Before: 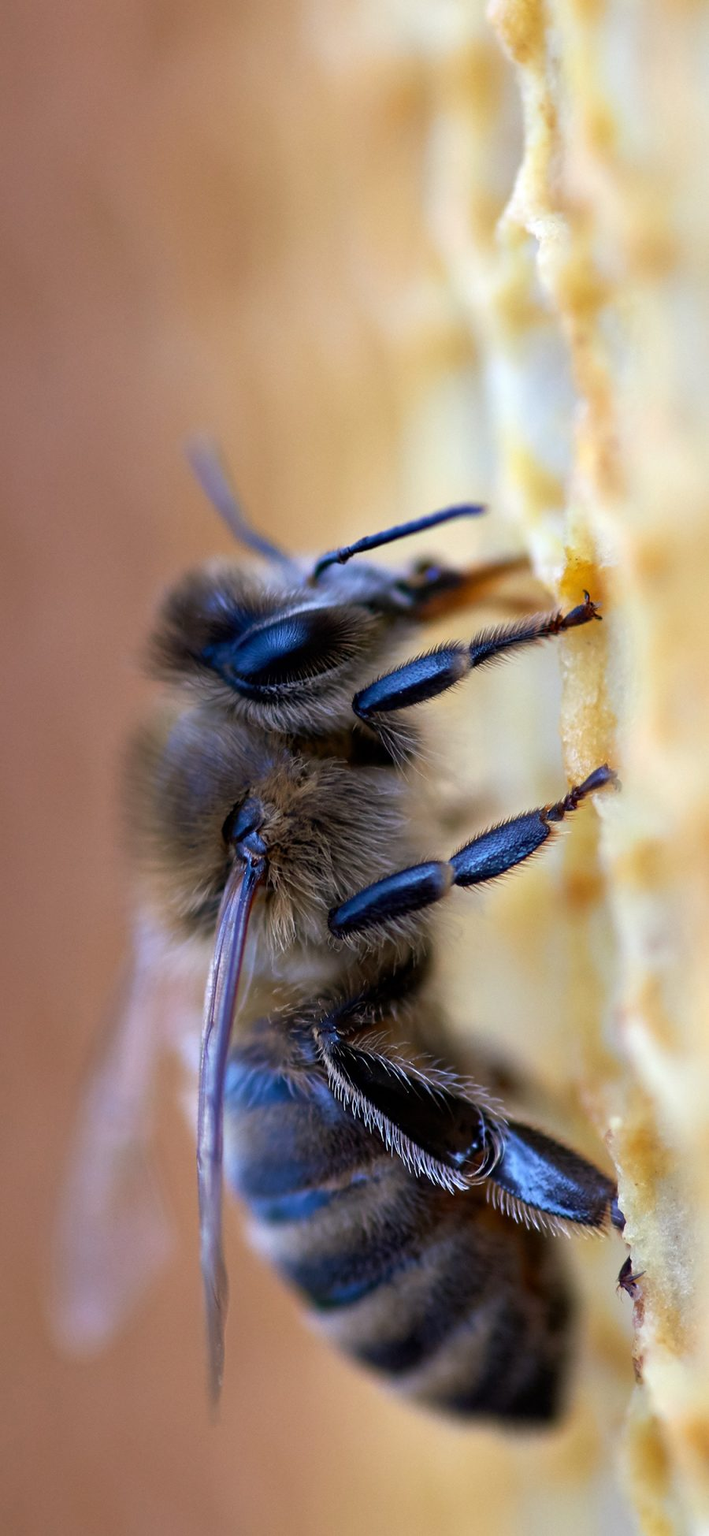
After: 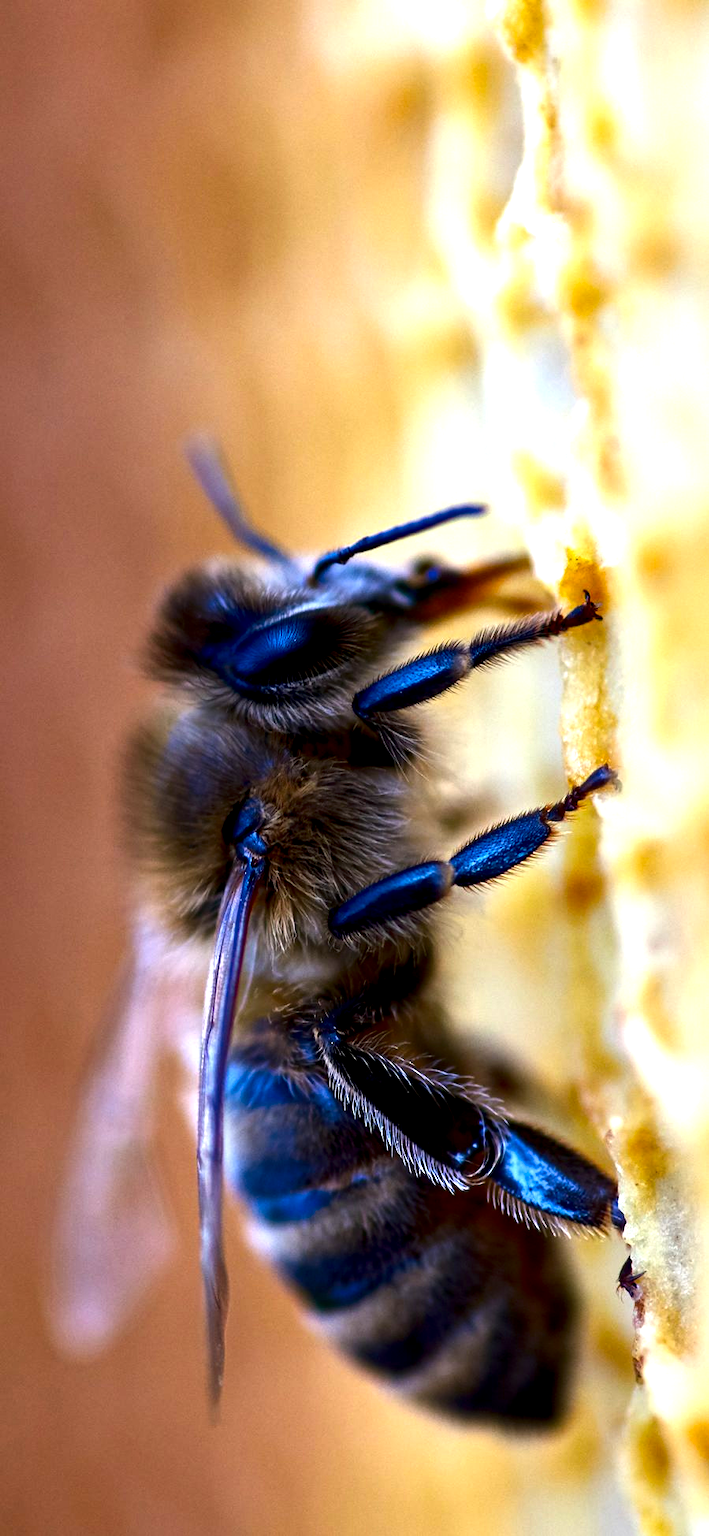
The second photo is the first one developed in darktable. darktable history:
local contrast: highlights 83%, shadows 81%
contrast brightness saturation: contrast 0.133, brightness -0.221, saturation 0.147
color balance rgb: perceptual saturation grading › global saturation 18.399%, perceptual brilliance grading › global brilliance 18.035%, global vibrance 7.774%
